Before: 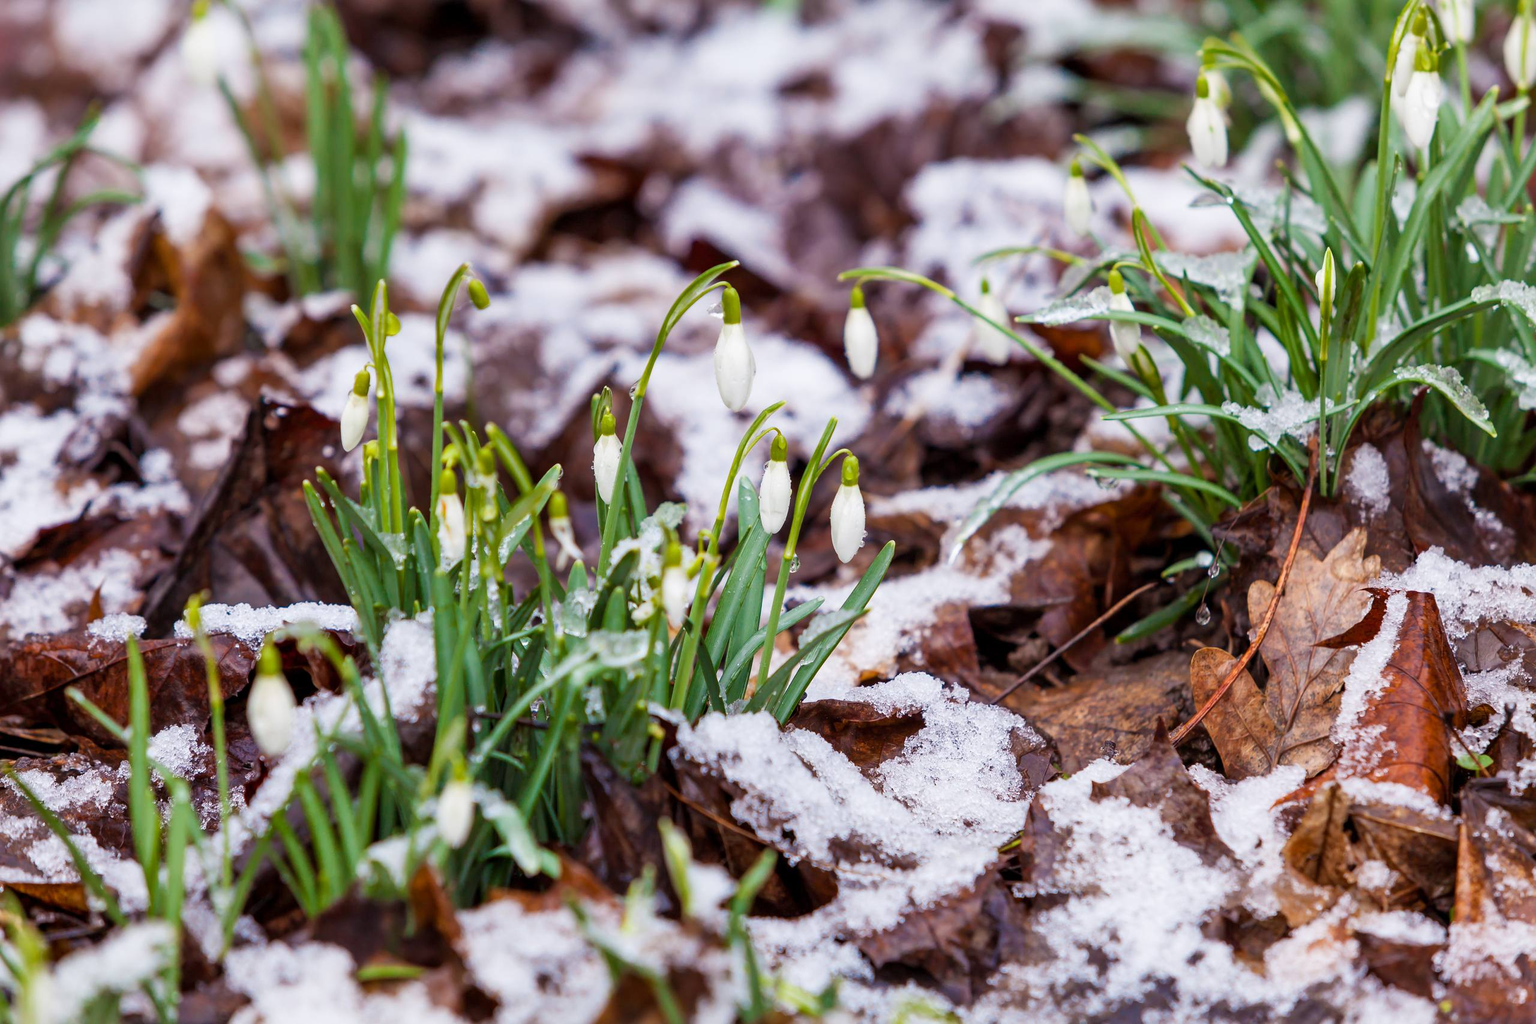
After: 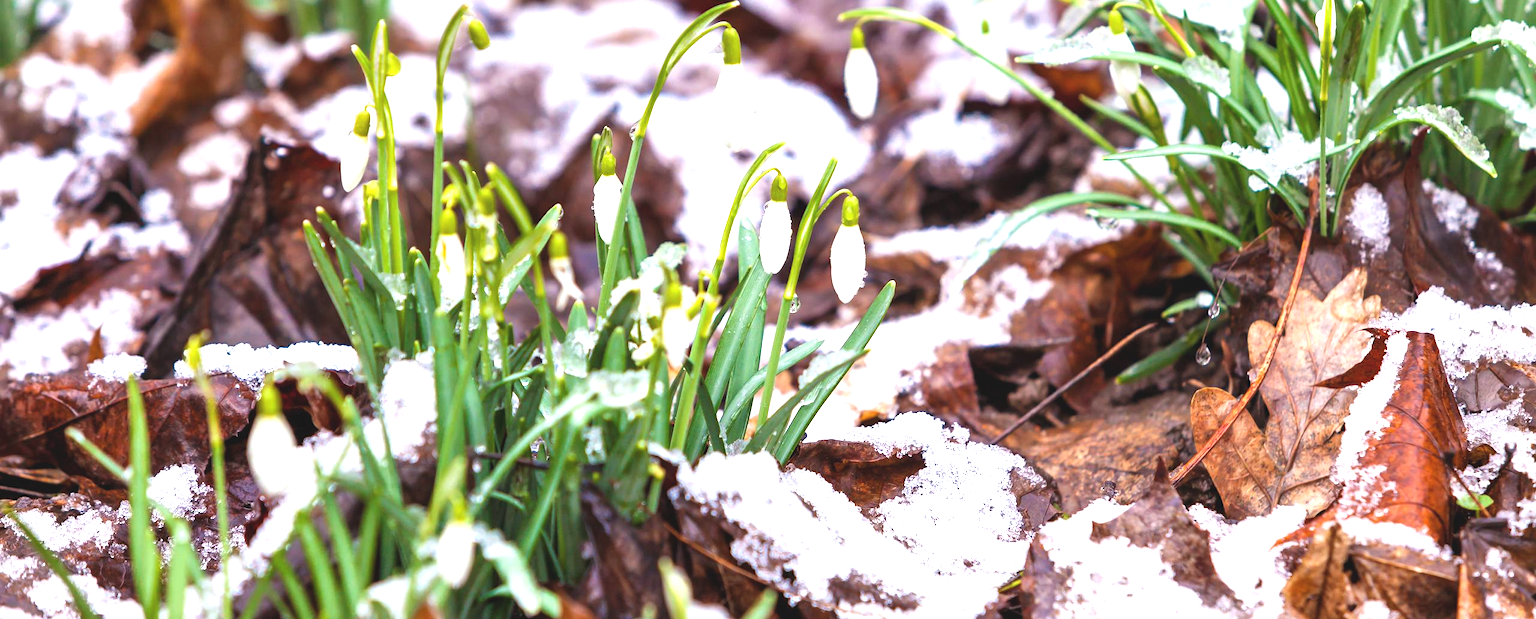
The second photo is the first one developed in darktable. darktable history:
exposure: black level correction -0.005, exposure 1.007 EV, compensate highlight preservation false
crop and rotate: top 25.398%, bottom 14.028%
